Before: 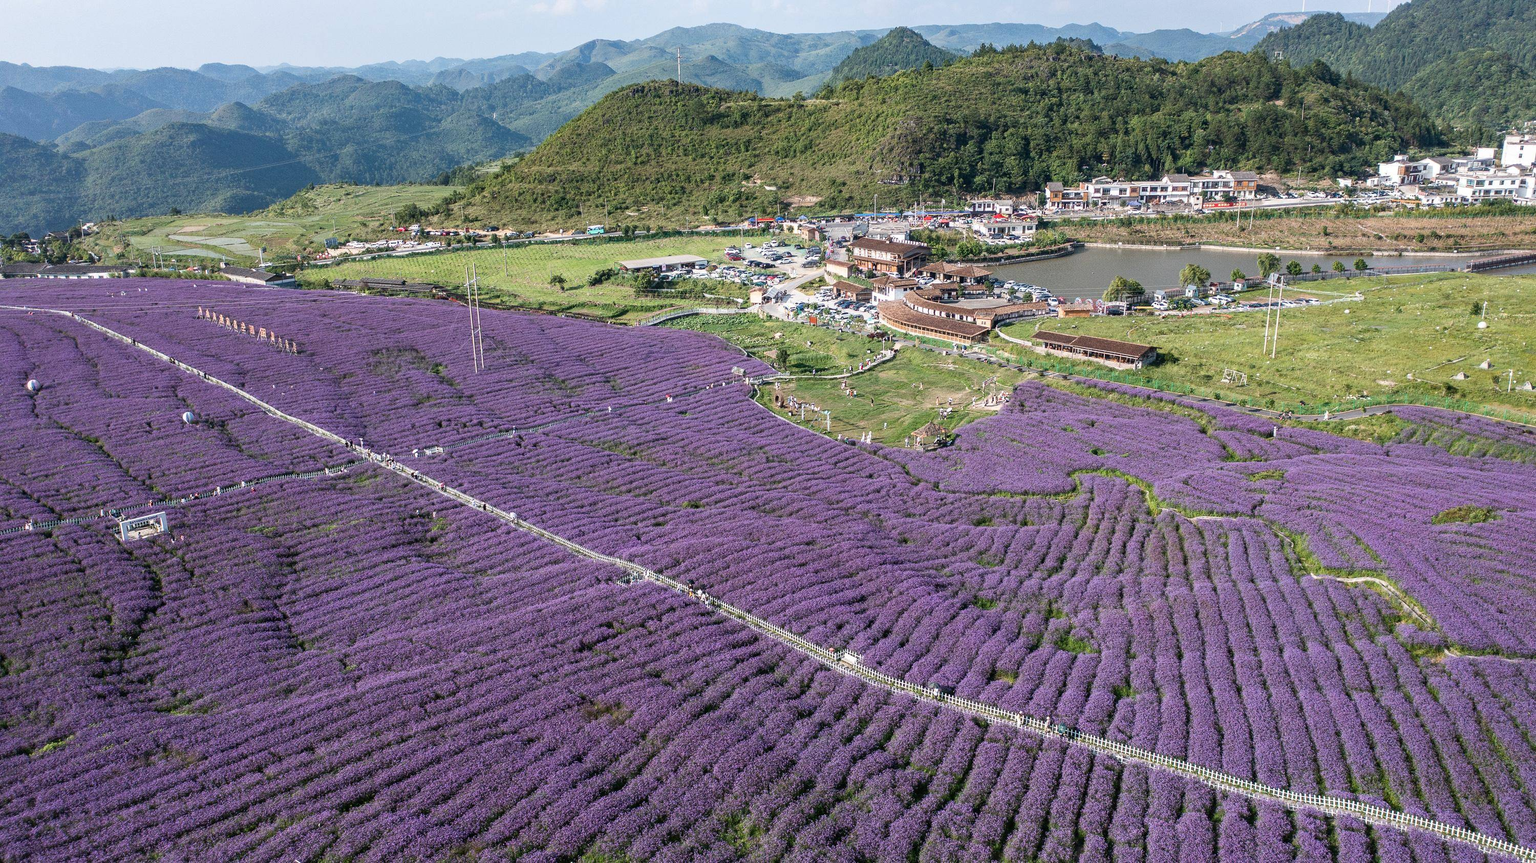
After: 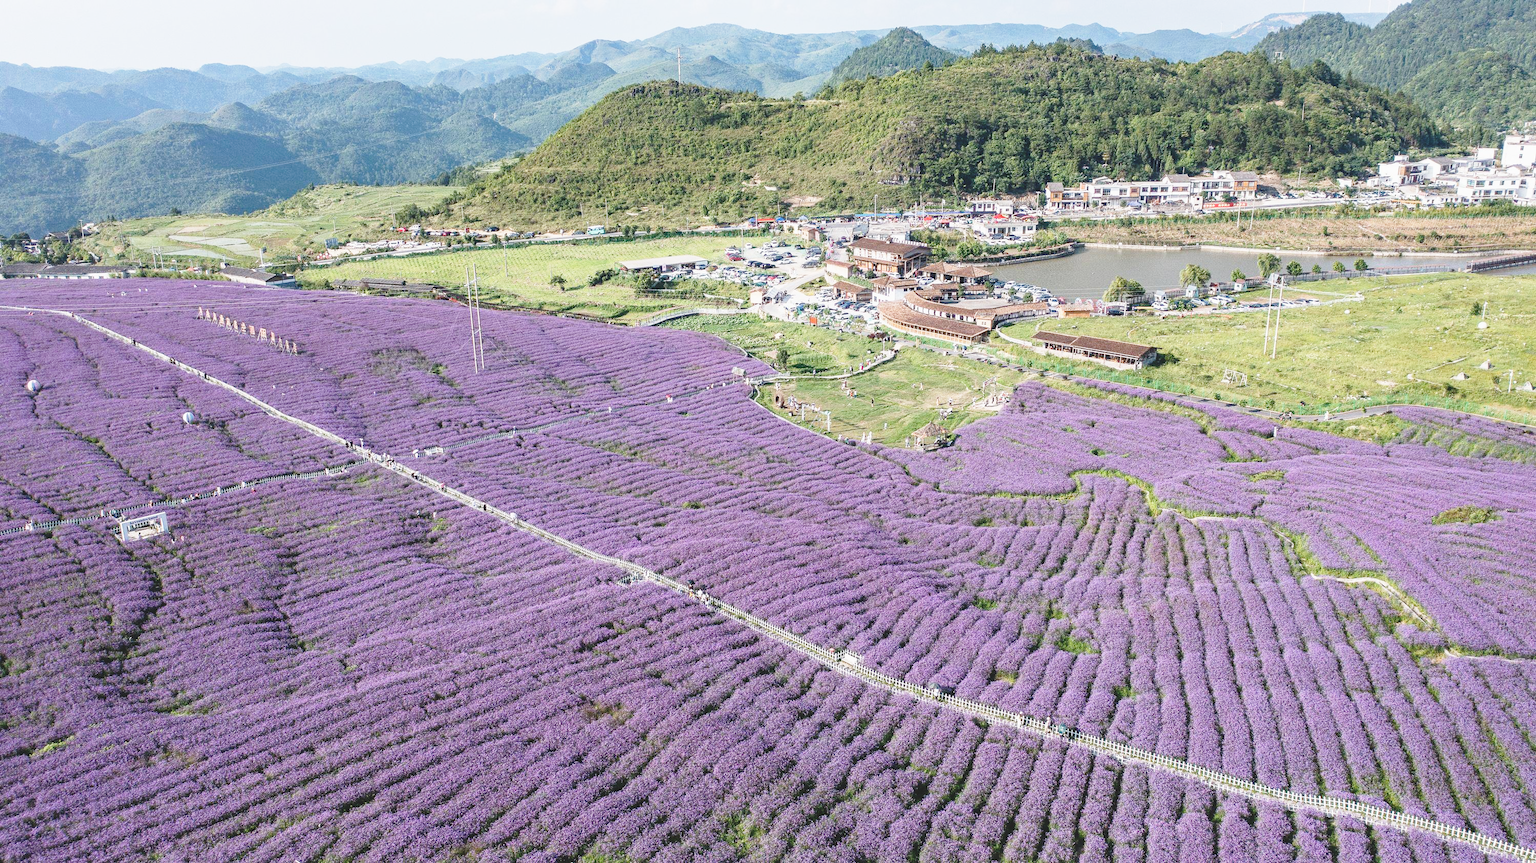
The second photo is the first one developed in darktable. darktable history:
color balance: lift [1.01, 1, 1, 1], gamma [1.097, 1, 1, 1], gain [0.85, 1, 1, 1]
base curve: curves: ch0 [(0, 0) (0.028, 0.03) (0.121, 0.232) (0.46, 0.748) (0.859, 0.968) (1, 1)], preserve colors none
